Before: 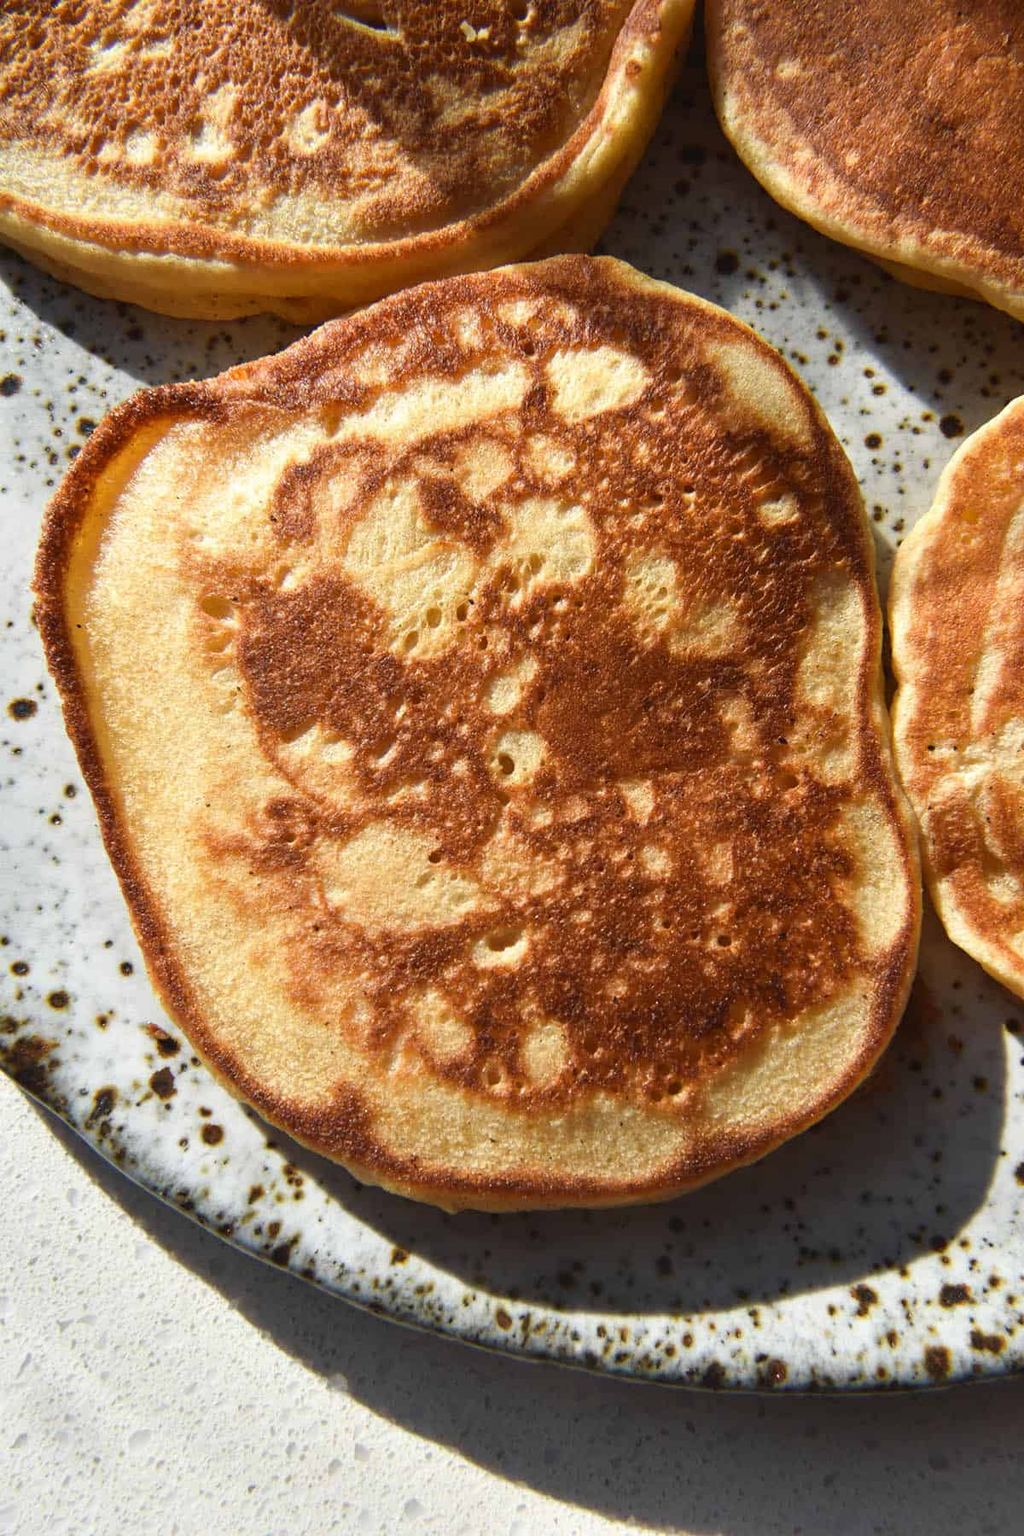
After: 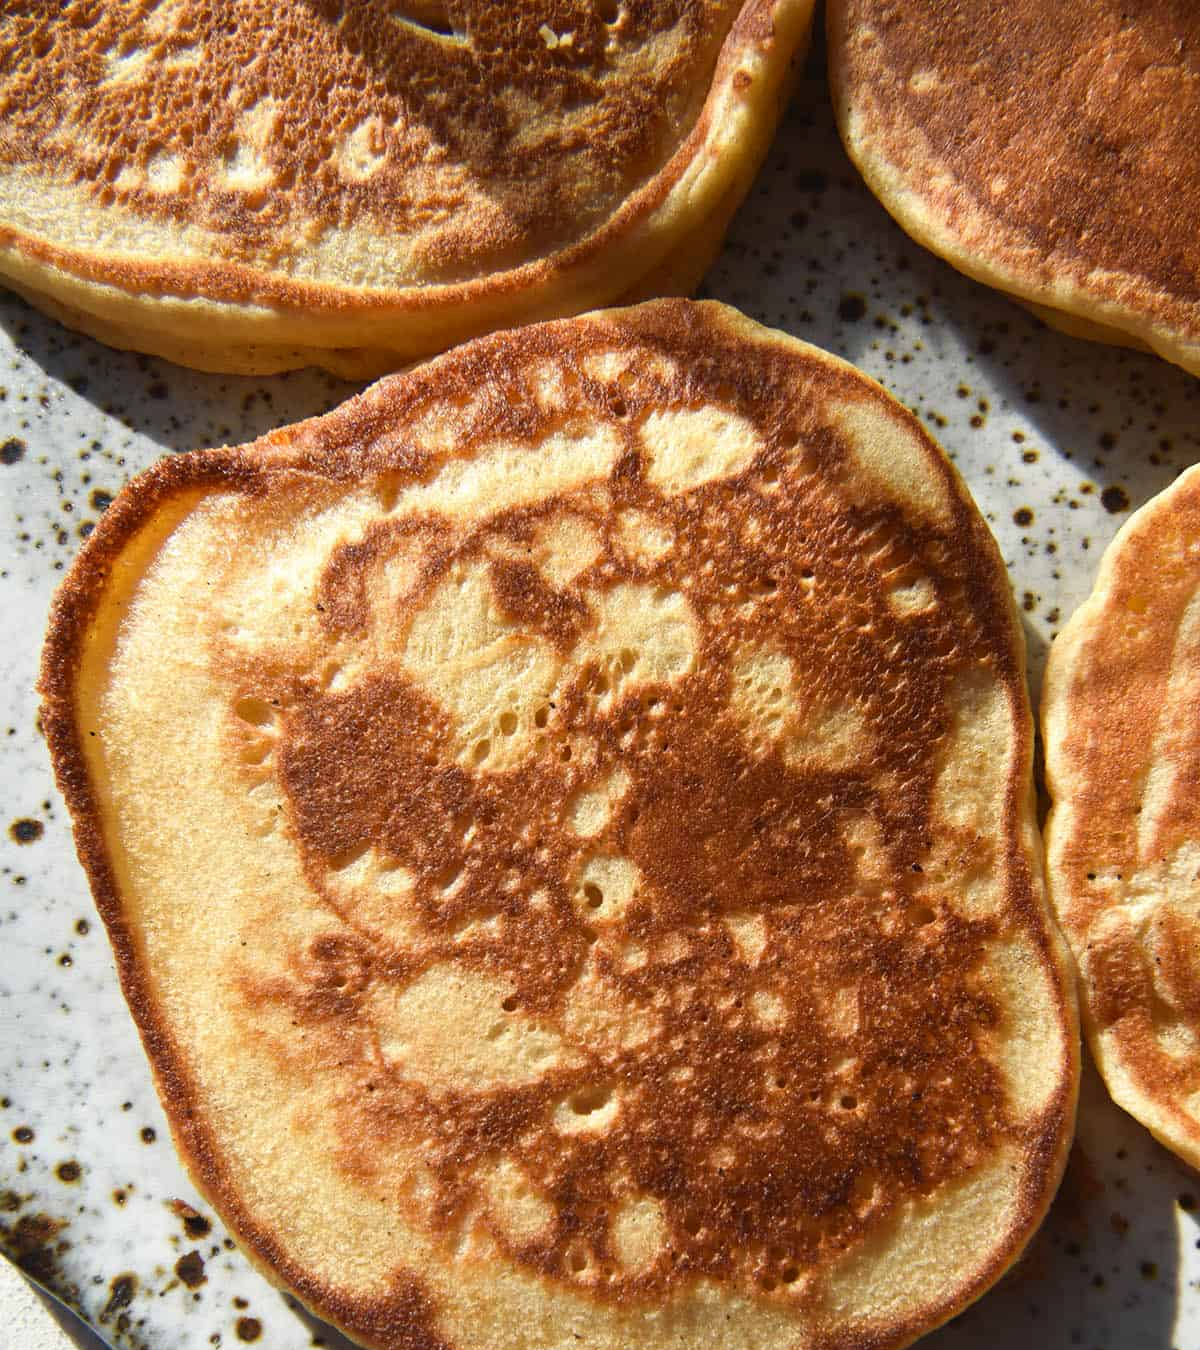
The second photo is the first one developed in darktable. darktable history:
levels: mode automatic
exposure: black level correction 0, compensate highlight preservation false
crop: bottom 24.985%
